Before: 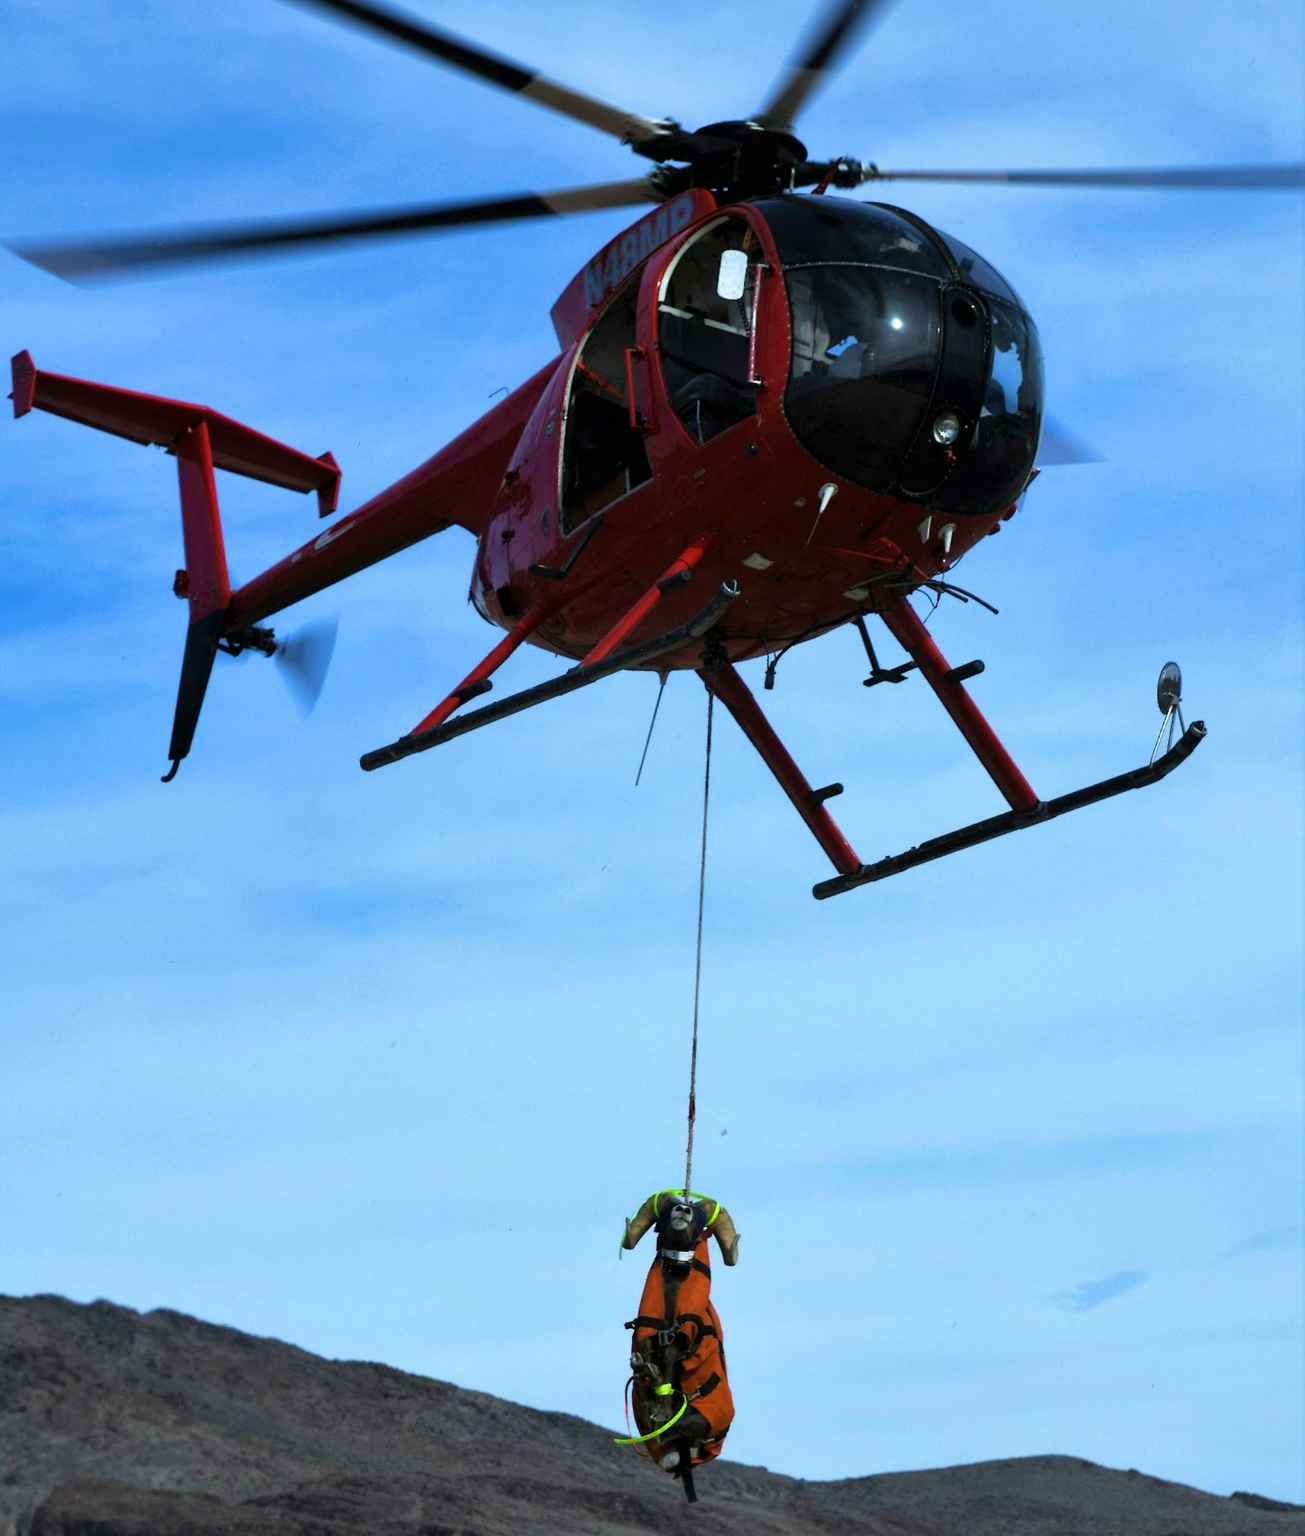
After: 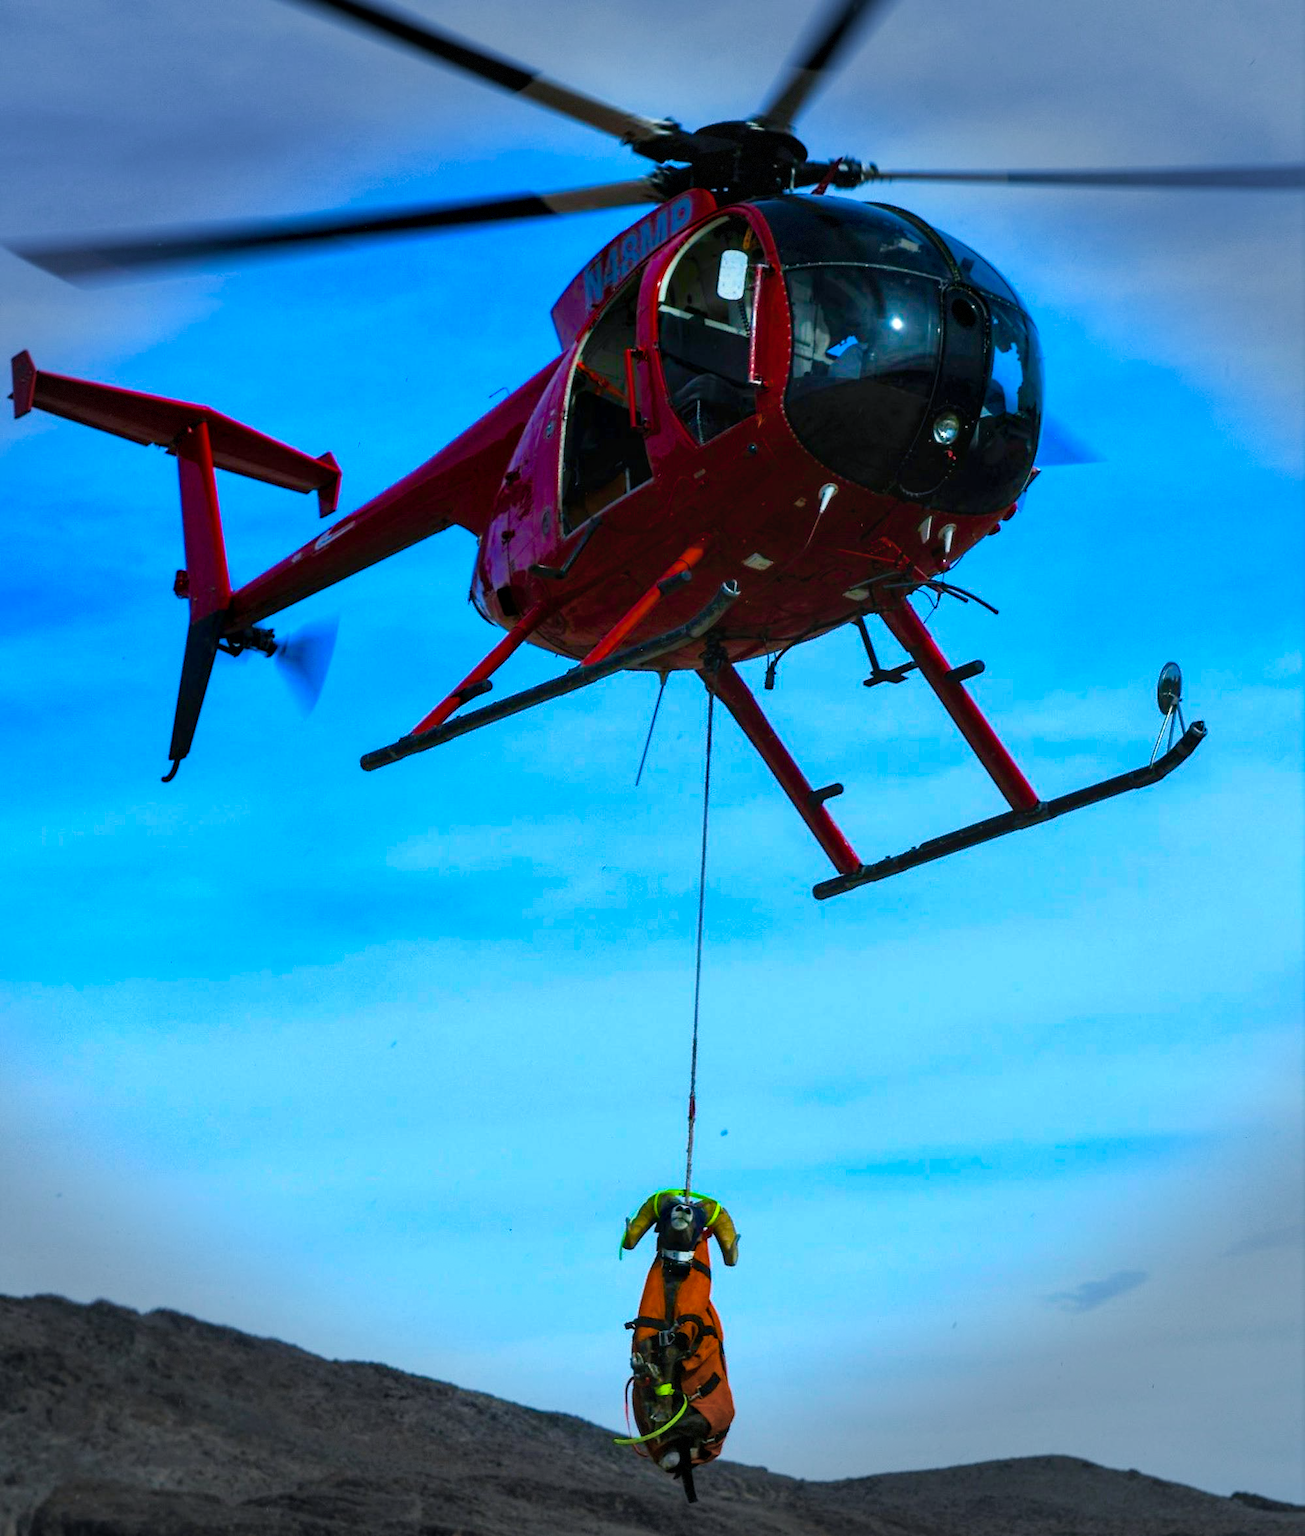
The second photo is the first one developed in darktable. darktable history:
vignetting: fall-off start 90.5%, fall-off radius 38.43%, width/height ratio 1.224, shape 1.29, dithering 8-bit output, unbound false
local contrast: on, module defaults
color balance rgb: shadows lift › chroma 2.025%, shadows lift › hue 222.39°, linear chroma grading › shadows 9.35%, linear chroma grading › highlights 9.645%, linear chroma grading › global chroma 14.938%, linear chroma grading › mid-tones 14.976%, perceptual saturation grading › global saturation 36.239%, perceptual saturation grading › shadows 35.617%
